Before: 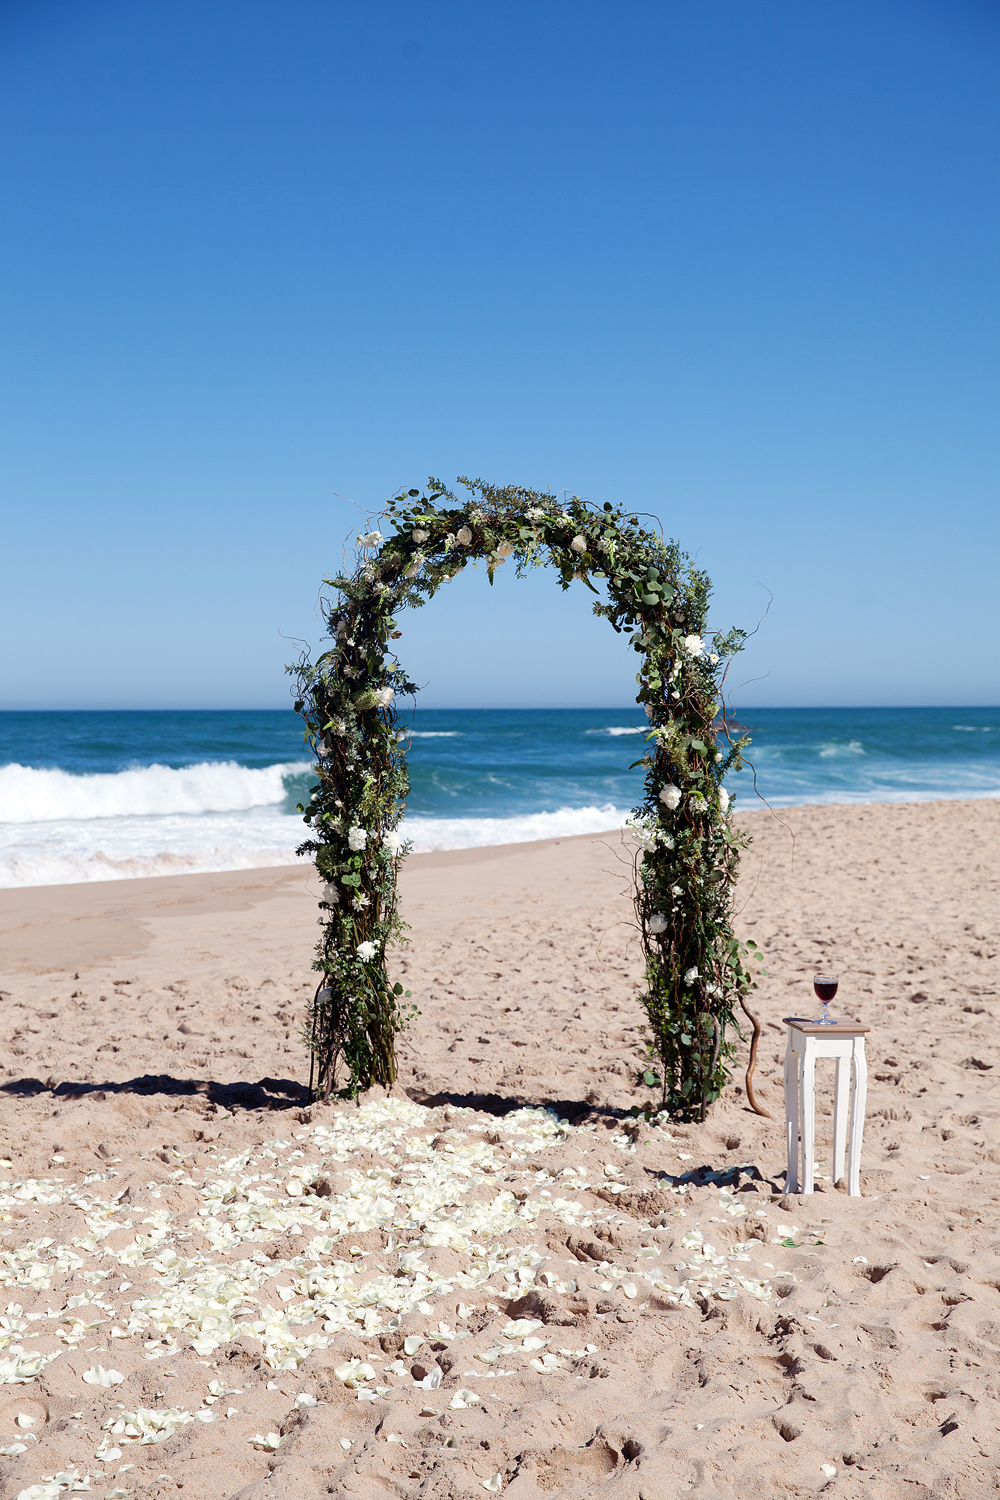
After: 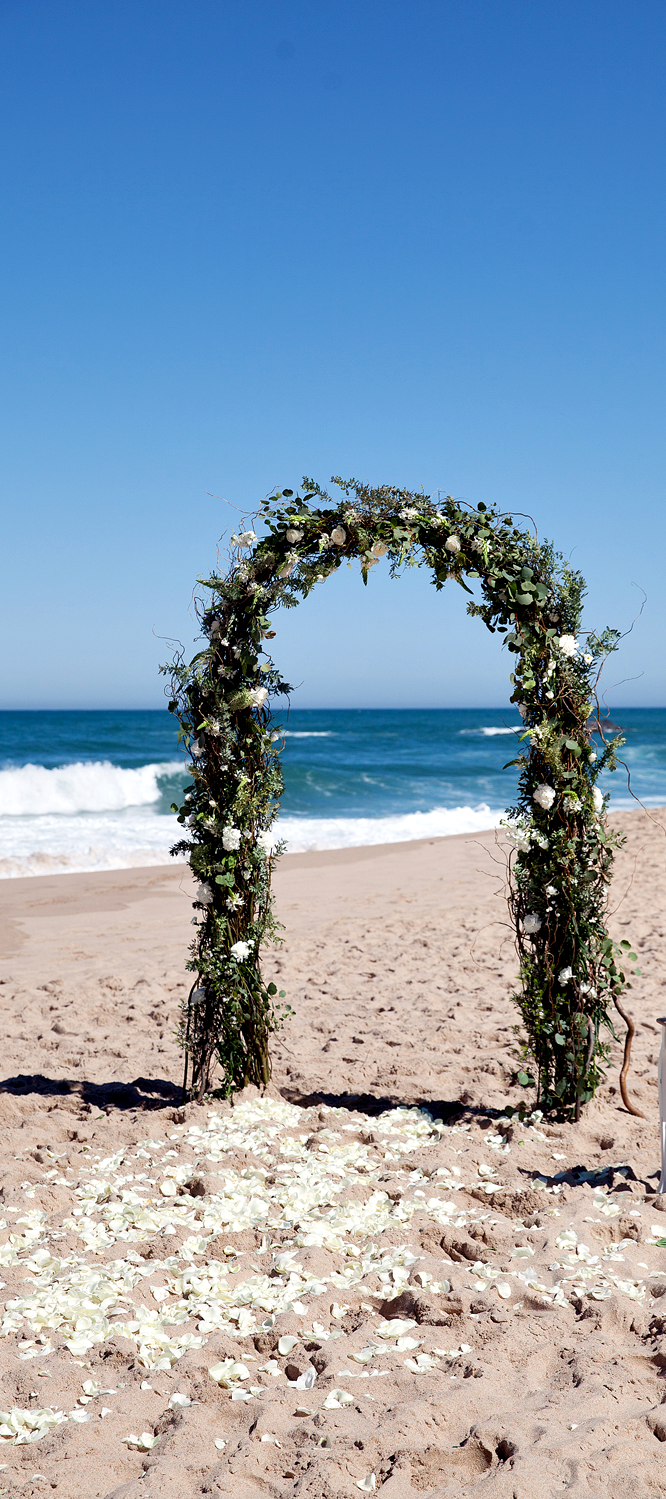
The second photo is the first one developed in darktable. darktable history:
contrast equalizer: octaves 7, y [[0.6 ×6], [0.55 ×6], [0 ×6], [0 ×6], [0 ×6]], mix 0.3
crop and rotate: left 12.648%, right 20.685%
